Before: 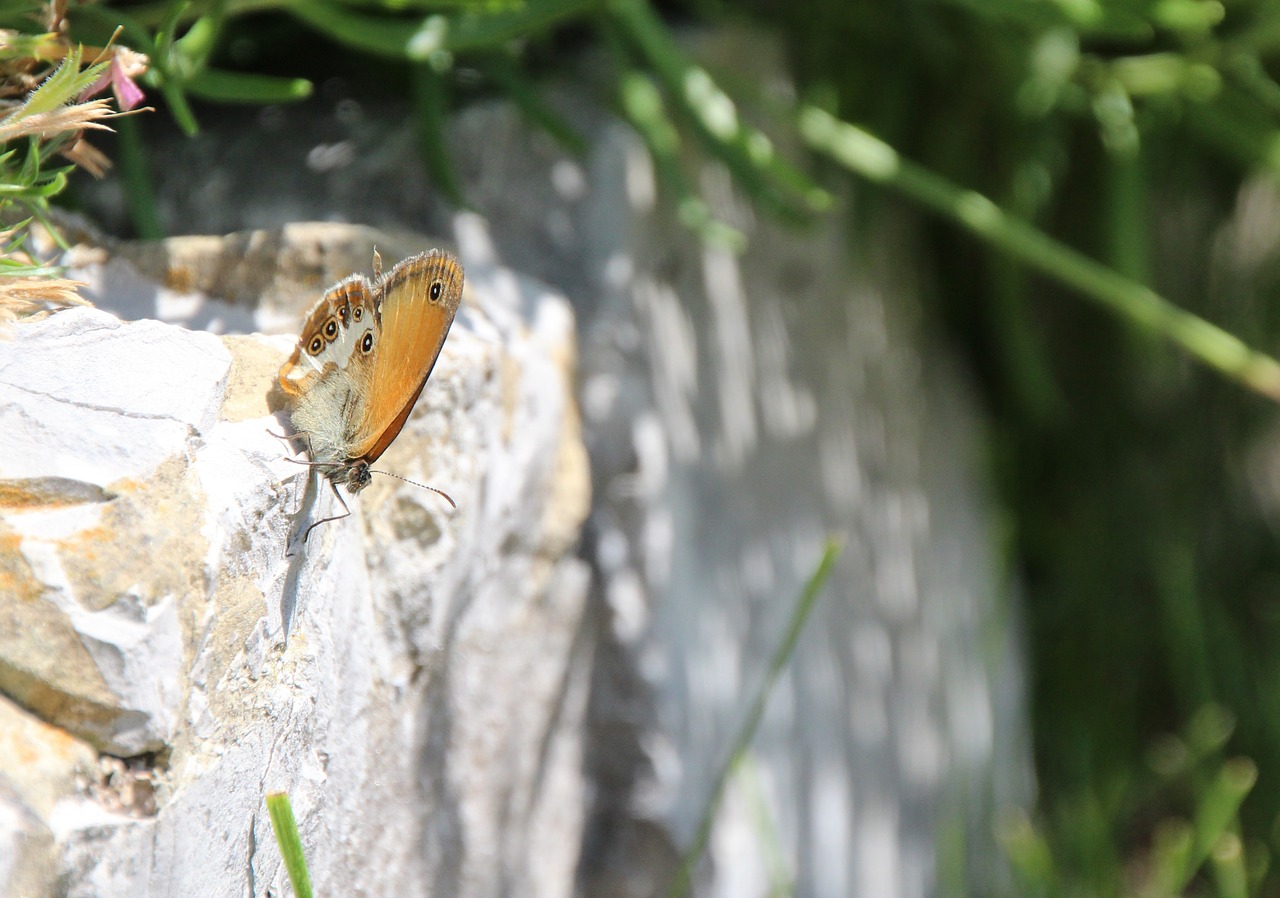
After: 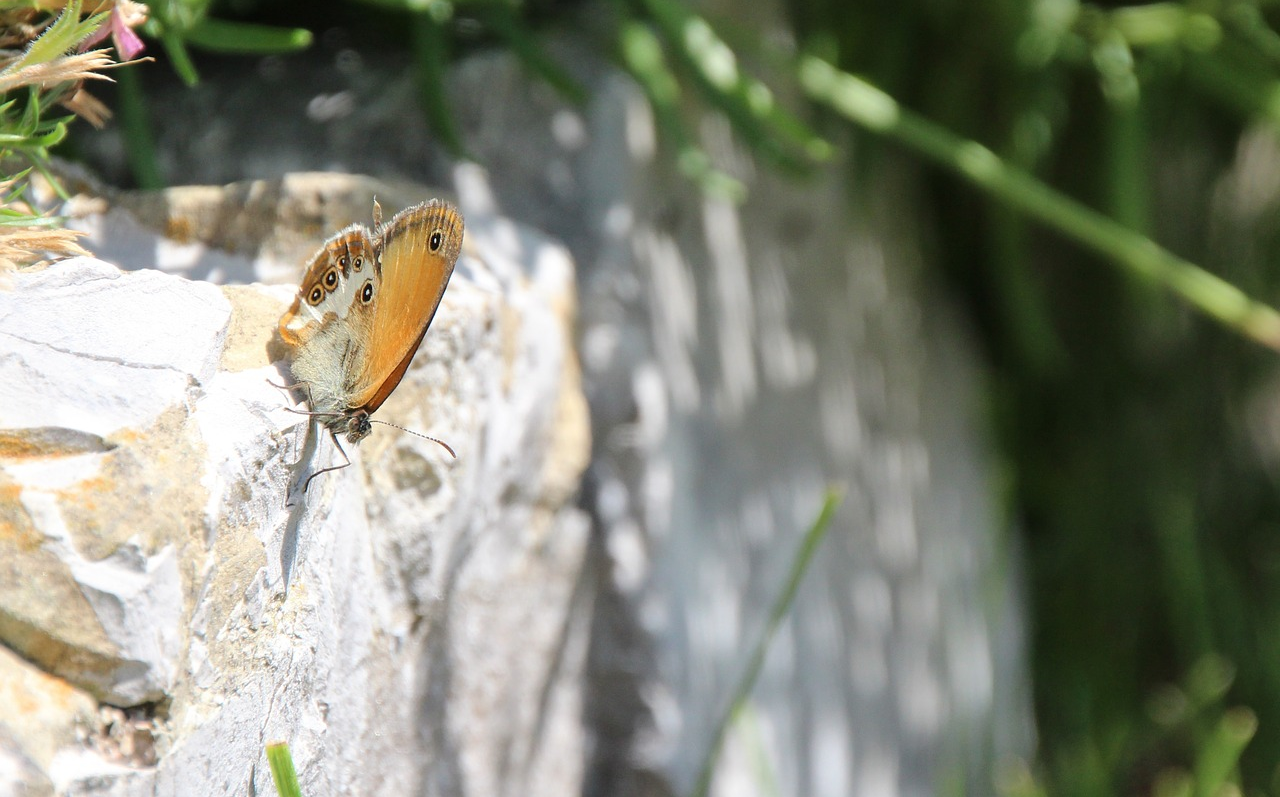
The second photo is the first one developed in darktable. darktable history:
crop and rotate: top 5.609%, bottom 5.609%
tone equalizer: on, module defaults
